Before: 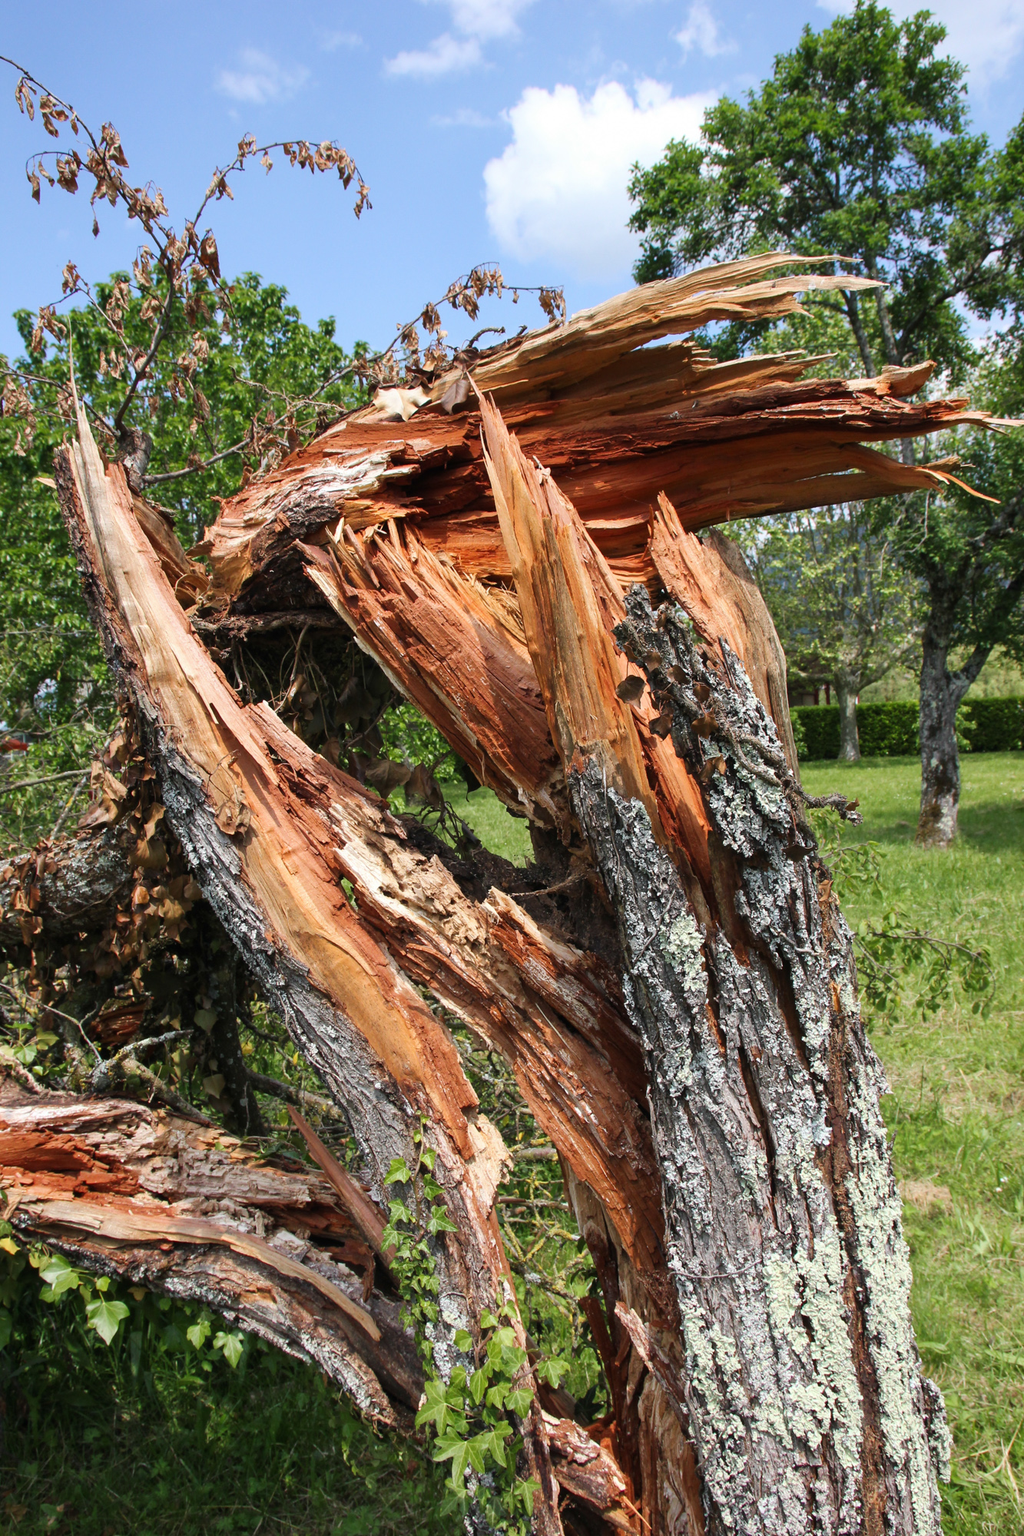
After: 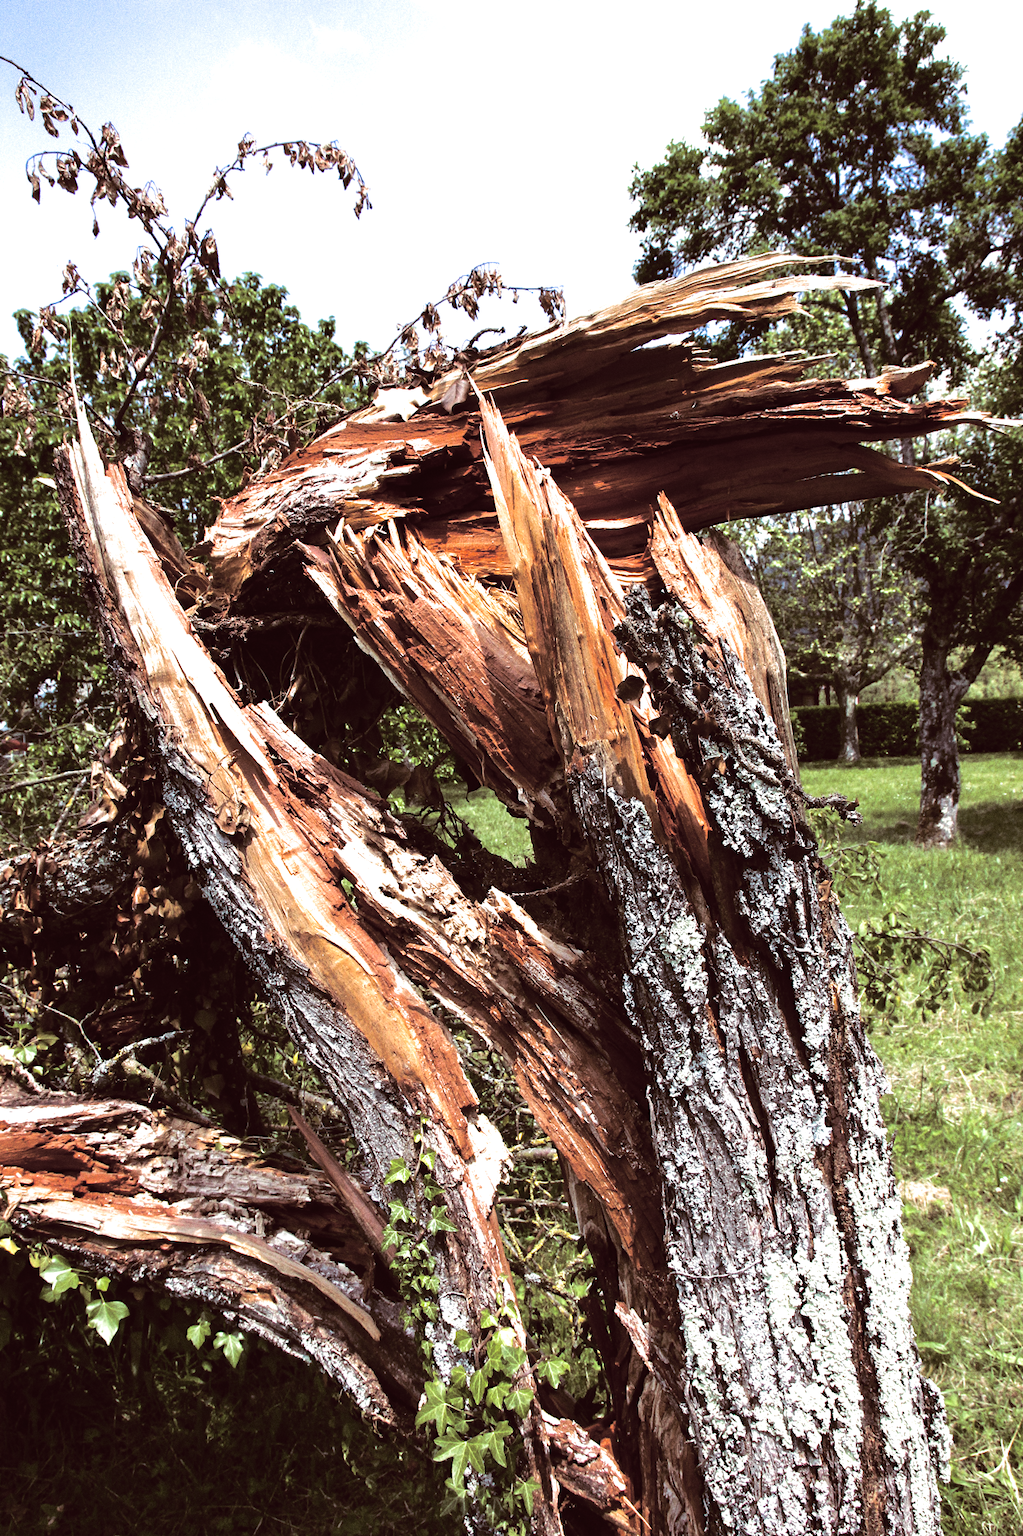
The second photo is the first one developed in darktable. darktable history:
tone equalizer: -8 EV -1.08 EV, -7 EV -1.01 EV, -6 EV -0.867 EV, -5 EV -0.578 EV, -3 EV 0.578 EV, -2 EV 0.867 EV, -1 EV 1.01 EV, +0 EV 1.08 EV, edges refinement/feathering 500, mask exposure compensation -1.57 EV, preserve details no
rgb curve: curves: ch0 [(0, 0) (0.175, 0.154) (0.785, 0.663) (1, 1)]
grain: coarseness 0.09 ISO
color balance: lift [1, 1.015, 1.004, 0.985], gamma [1, 0.958, 0.971, 1.042], gain [1, 0.956, 0.977, 1.044]
split-toning: shadows › saturation 0.24, highlights › hue 54°, highlights › saturation 0.24
